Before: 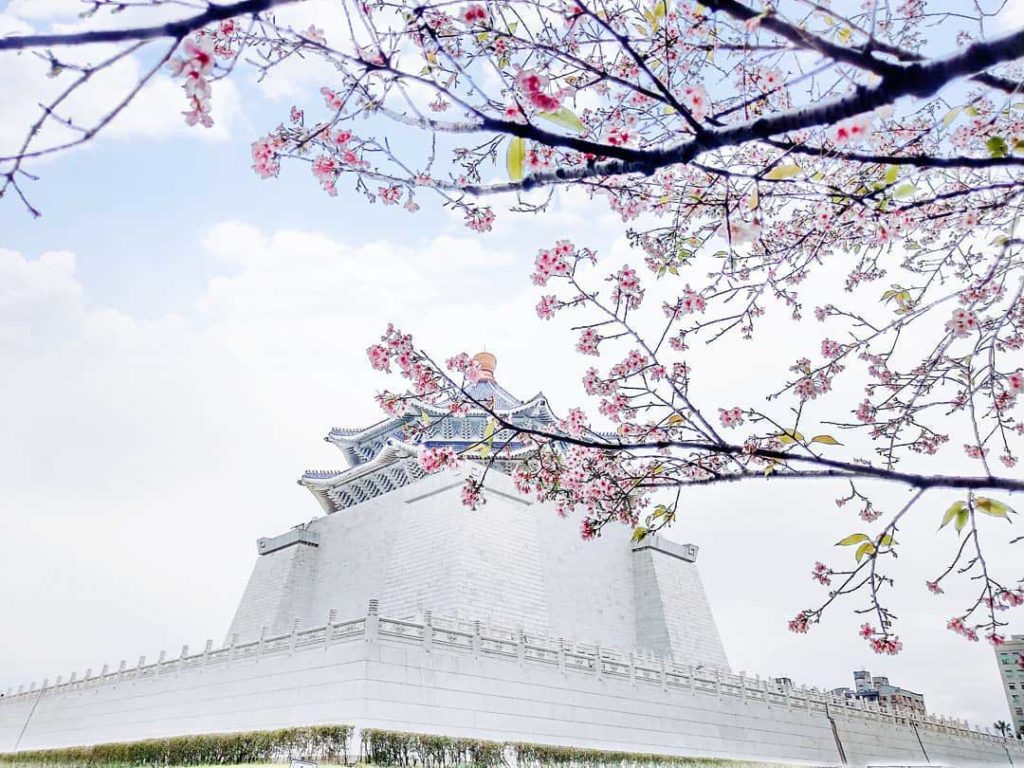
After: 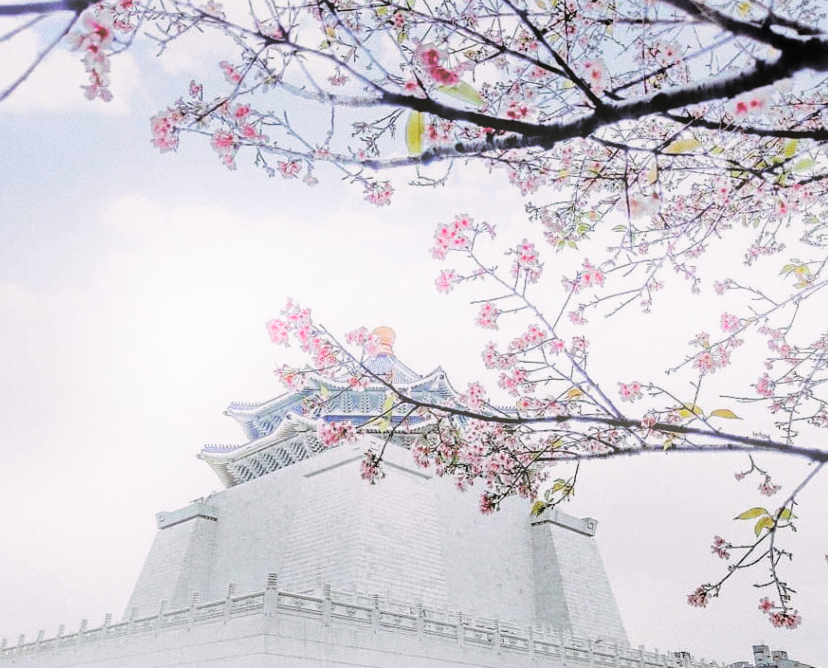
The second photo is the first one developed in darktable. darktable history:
tone curve: curves: ch0 [(0, 0) (0.003, 0) (0.011, 0.001) (0.025, 0.003) (0.044, 0.005) (0.069, 0.013) (0.1, 0.024) (0.136, 0.04) (0.177, 0.087) (0.224, 0.148) (0.277, 0.238) (0.335, 0.335) (0.399, 0.43) (0.468, 0.524) (0.543, 0.621) (0.623, 0.712) (0.709, 0.788) (0.801, 0.867) (0.898, 0.947) (1, 1)], preserve colors none
contrast brightness saturation: contrast -0.08, brightness -0.04, saturation -0.11
grain: coarseness 0.09 ISO
shadows and highlights: shadows -20, white point adjustment -2, highlights -35
crop: left 9.929%, top 3.475%, right 9.188%, bottom 9.529%
split-toning: shadows › hue 46.8°, shadows › saturation 0.17, highlights › hue 316.8°, highlights › saturation 0.27, balance -51.82
bloom: size 15%, threshold 97%, strength 7%
